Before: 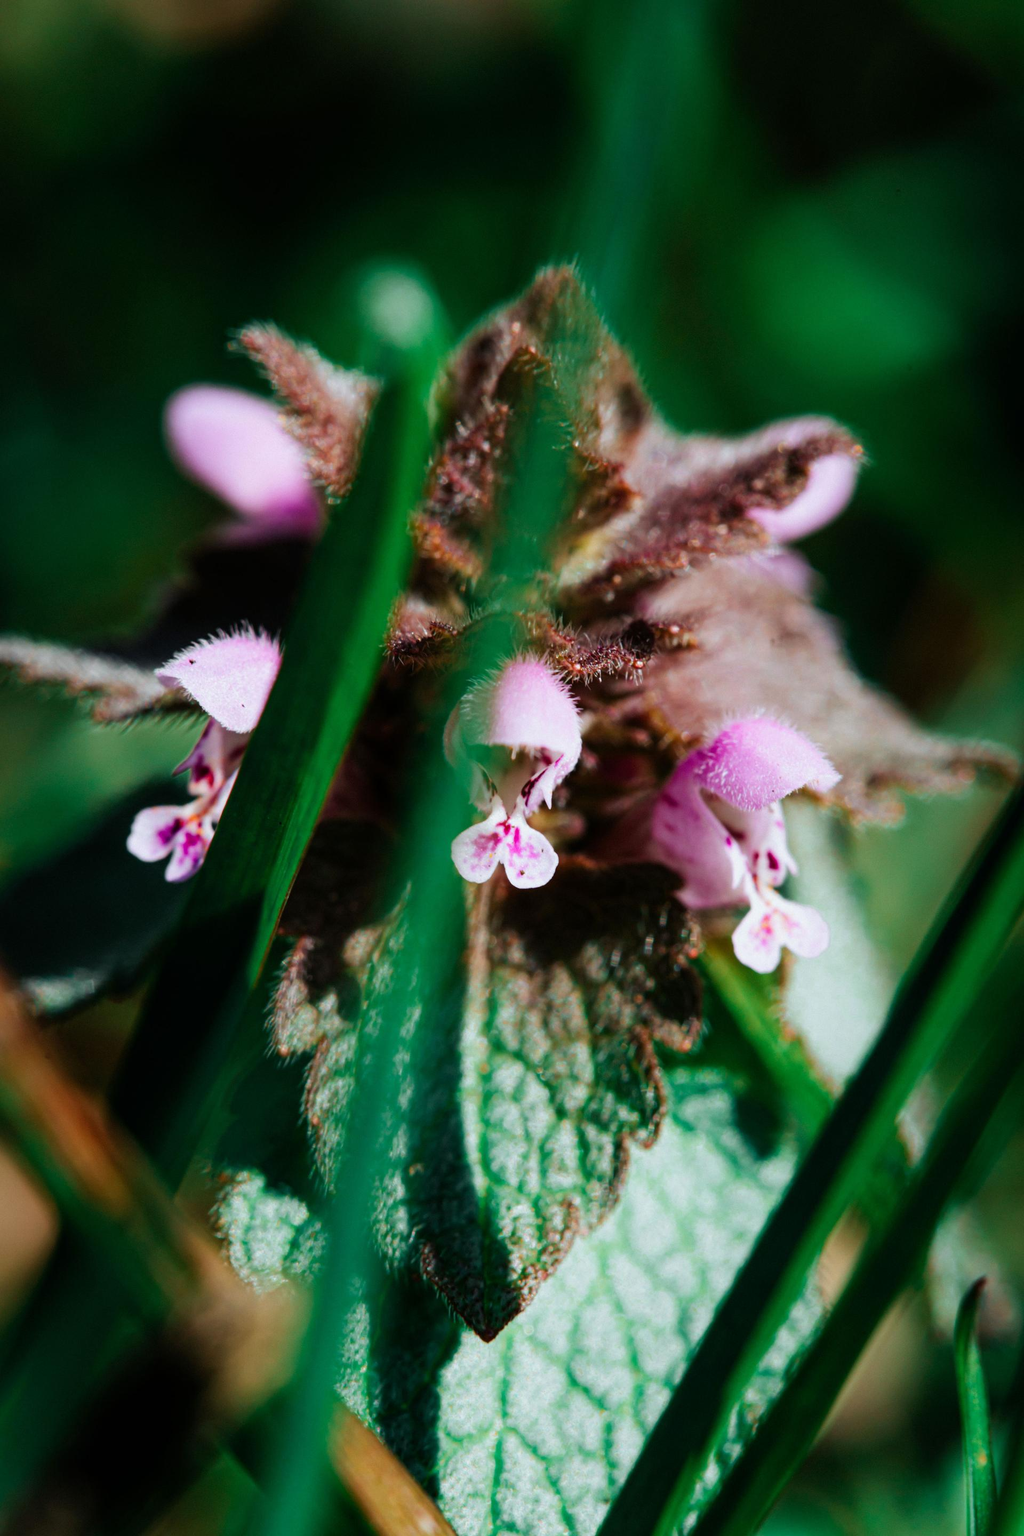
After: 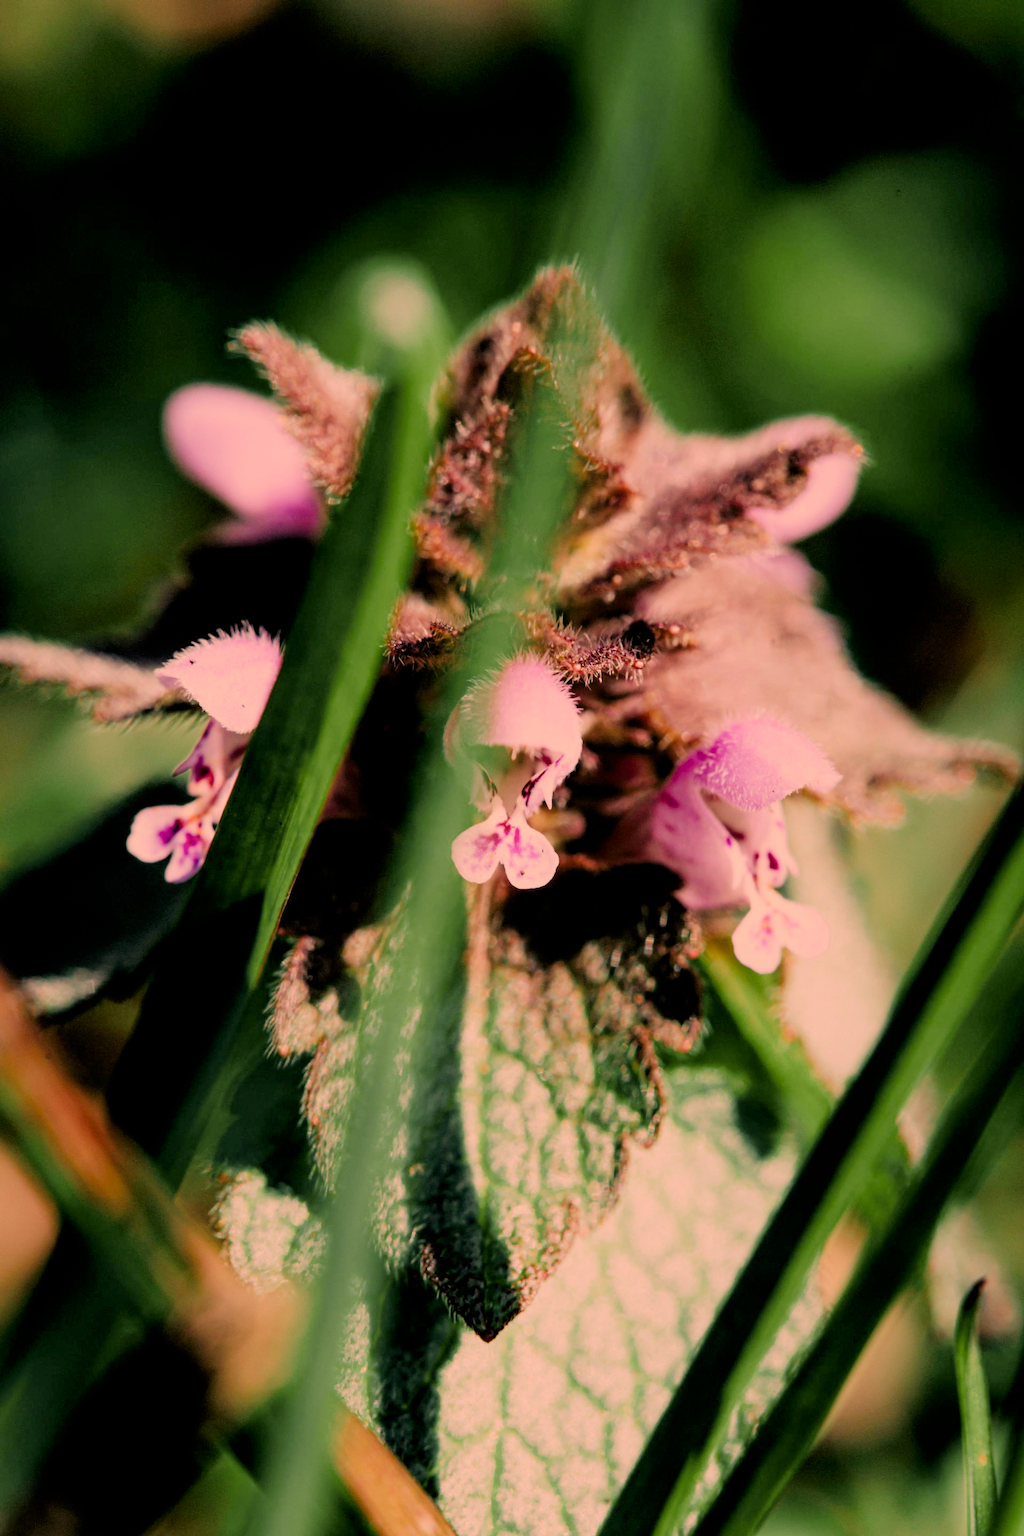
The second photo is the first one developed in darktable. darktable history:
filmic rgb: black relative exposure -4.45 EV, white relative exposure 6.6 EV, hardness 1.83, contrast 0.505
exposure: black level correction 0, exposure 1.096 EV, compensate exposure bias true, compensate highlight preservation false
tone equalizer: on, module defaults
contrast brightness saturation: contrast 0.182, saturation 0.306
color correction: highlights a* 39.6, highlights b* 39.88, saturation 0.689
